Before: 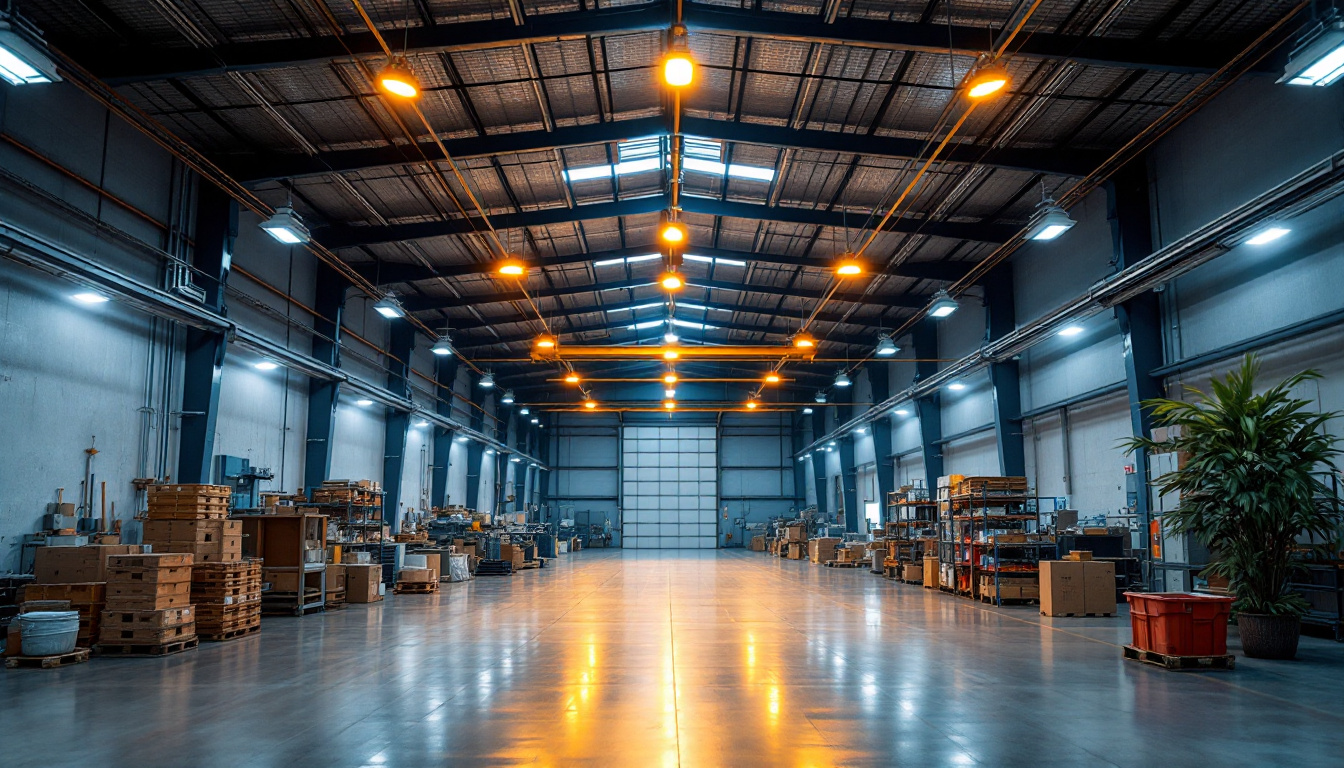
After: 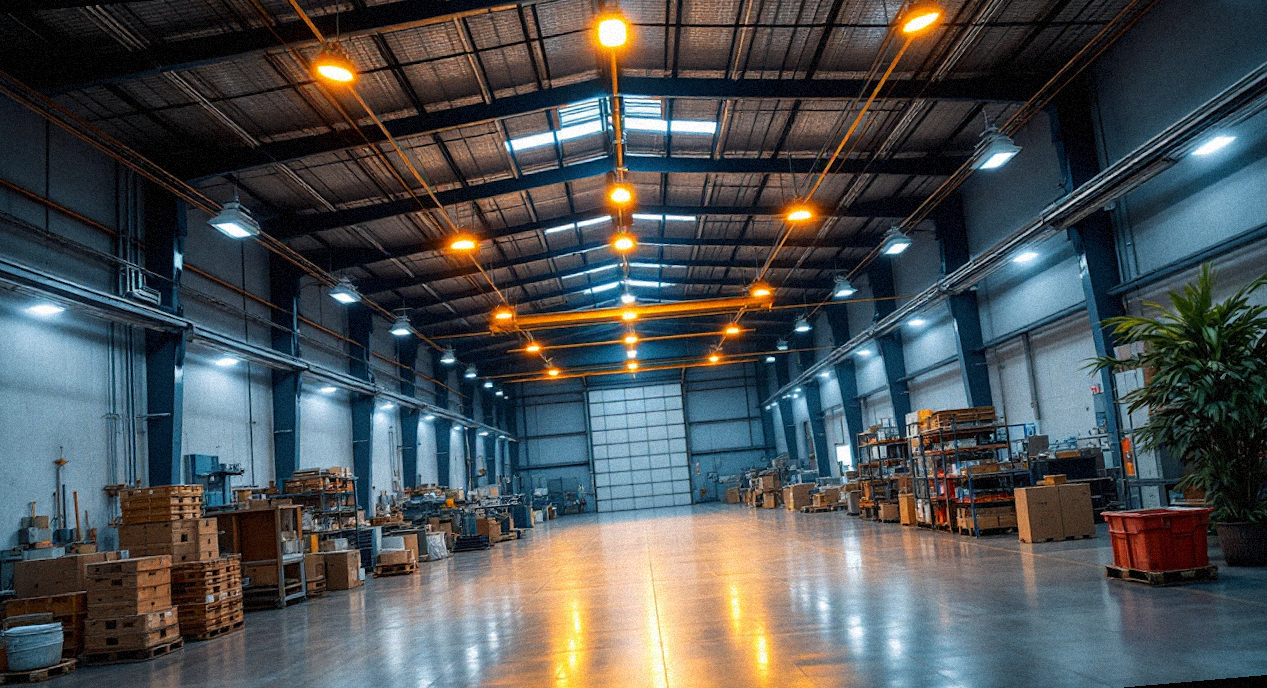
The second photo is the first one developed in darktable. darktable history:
grain: mid-tones bias 0%
rotate and perspective: rotation -5°, crop left 0.05, crop right 0.952, crop top 0.11, crop bottom 0.89
